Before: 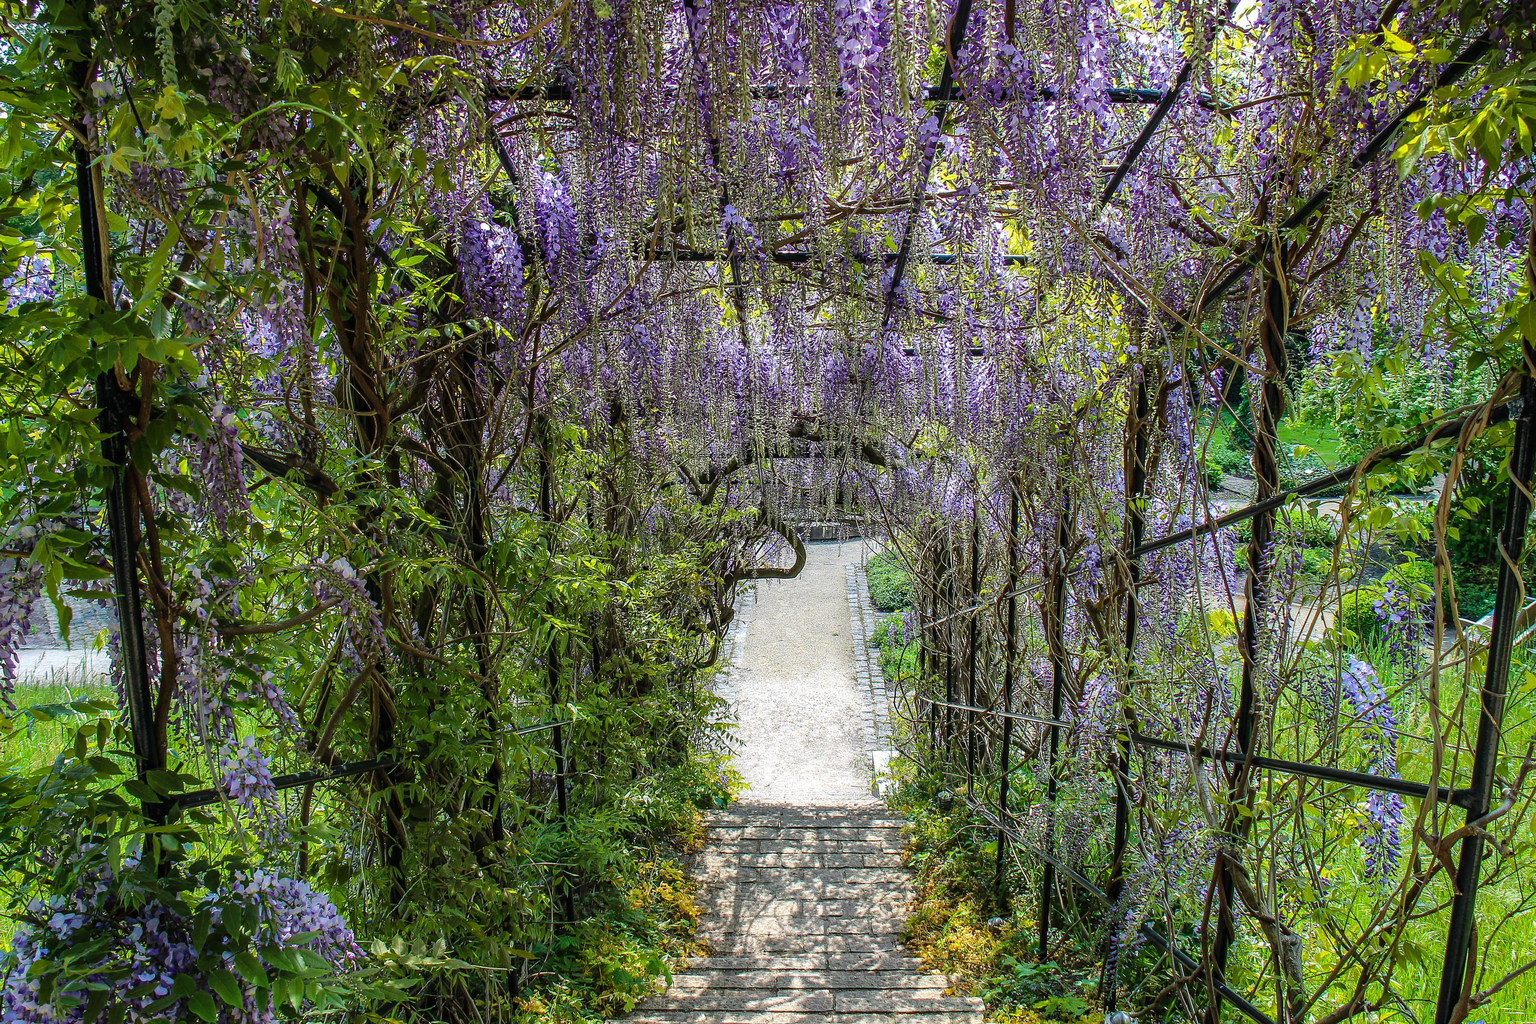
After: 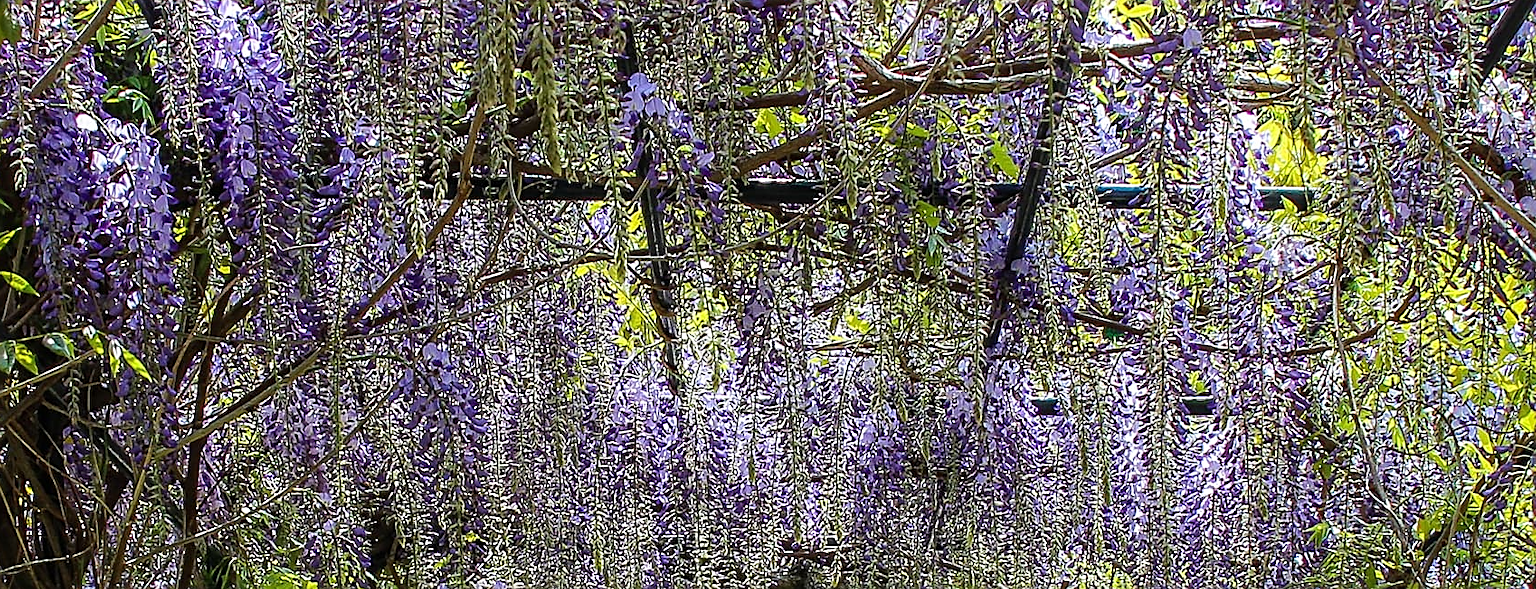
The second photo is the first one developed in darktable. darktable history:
sharpen: on, module defaults
crop: left 29.101%, top 16.851%, right 26.673%, bottom 57.671%
